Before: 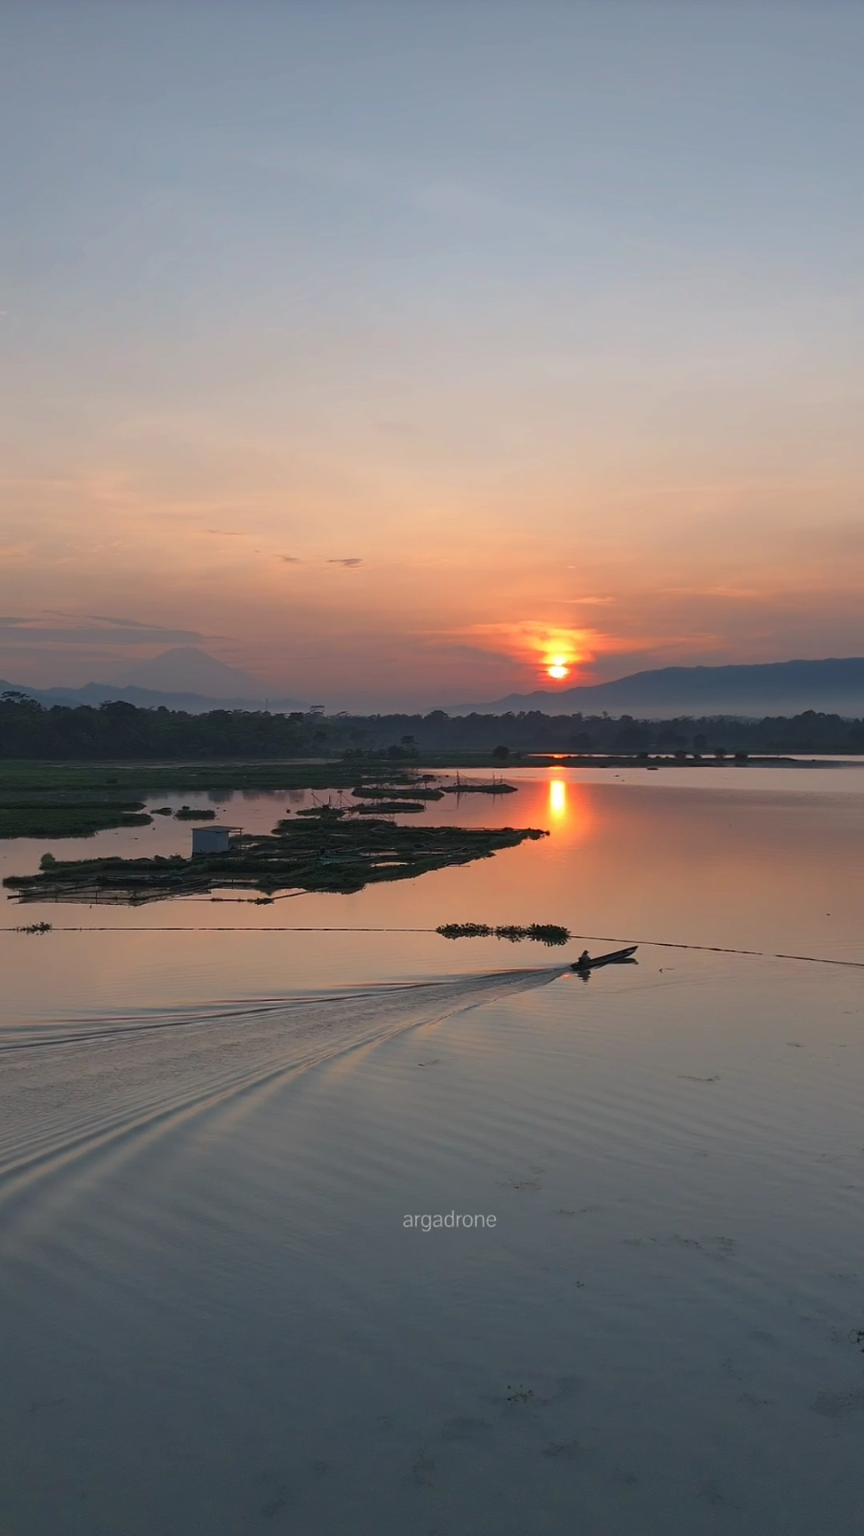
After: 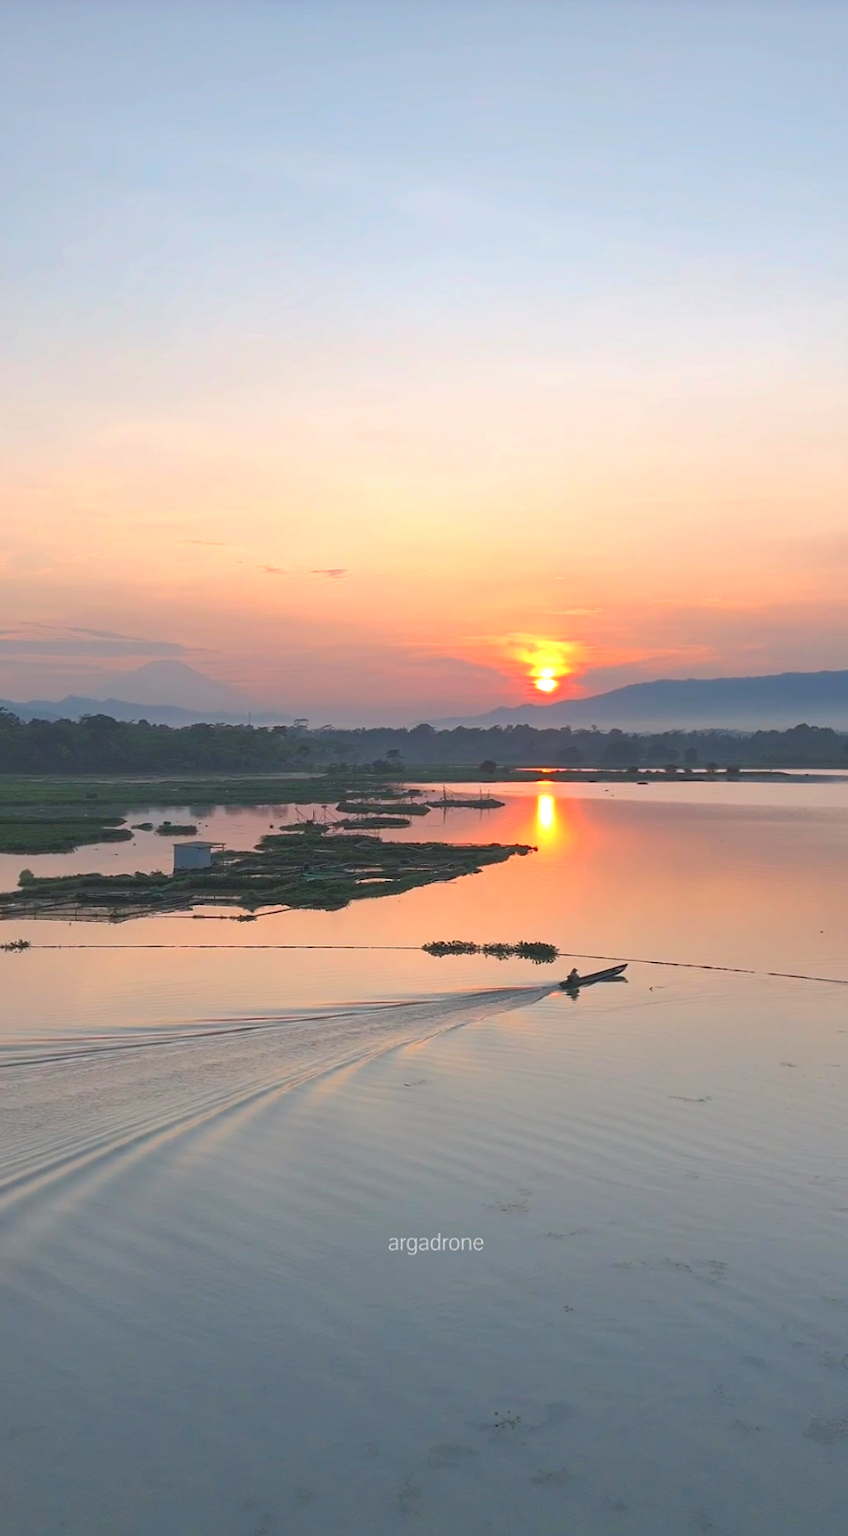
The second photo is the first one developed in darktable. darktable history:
contrast brightness saturation: contrast -0.104, brightness 0.042, saturation 0.075
exposure: black level correction 0, exposure 0.893 EV, compensate highlight preservation false
crop and rotate: left 2.564%, right 1.052%, bottom 1.856%
